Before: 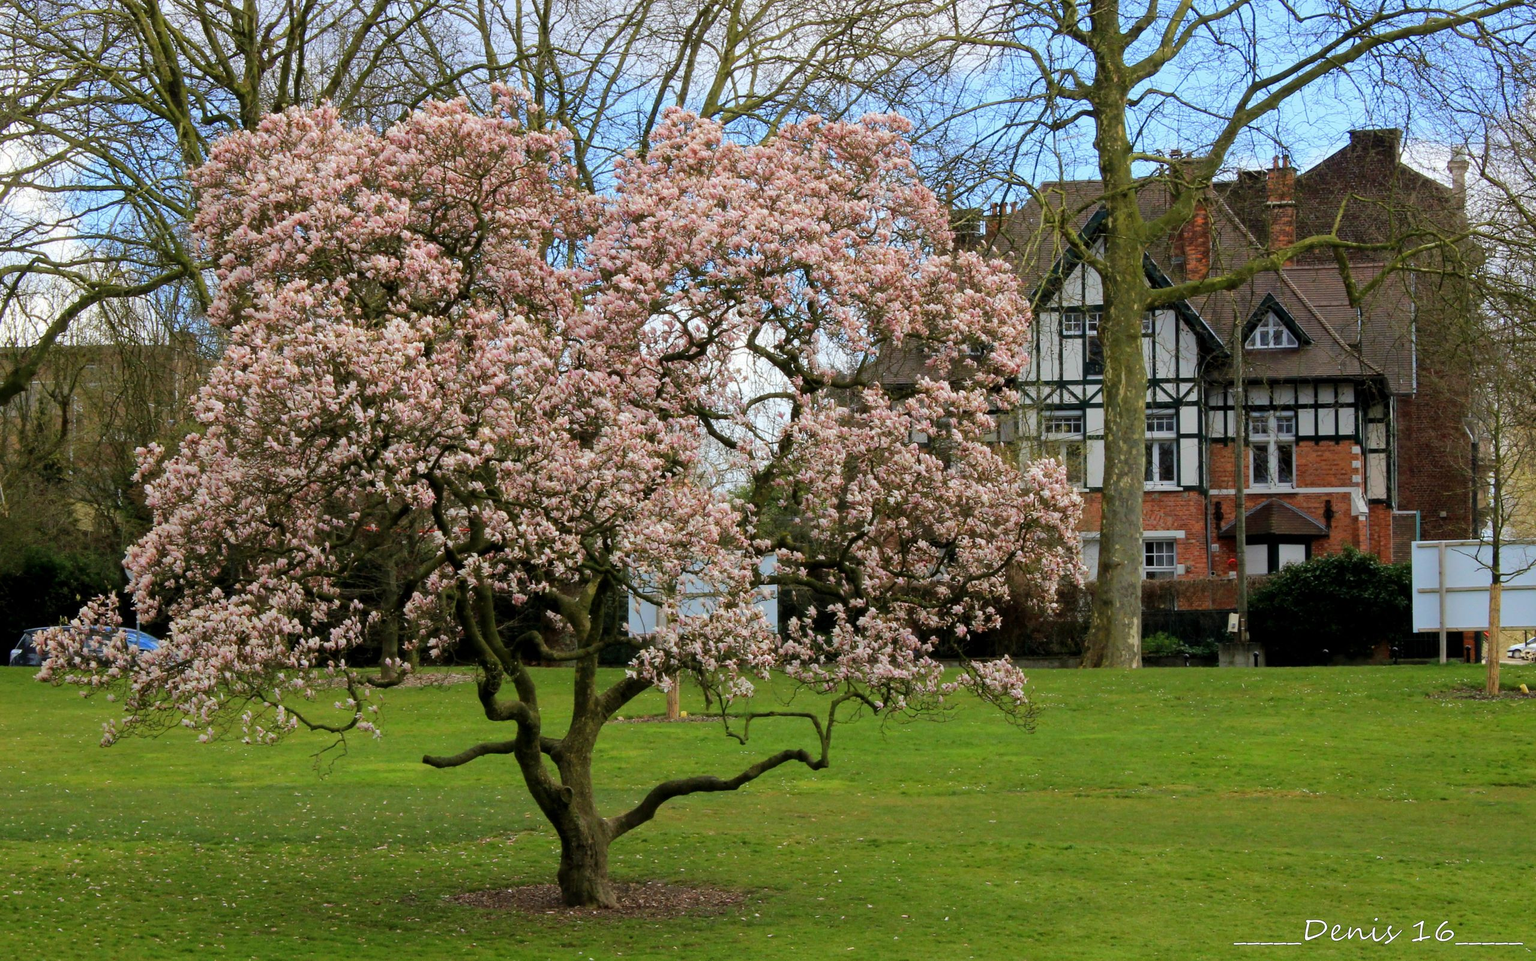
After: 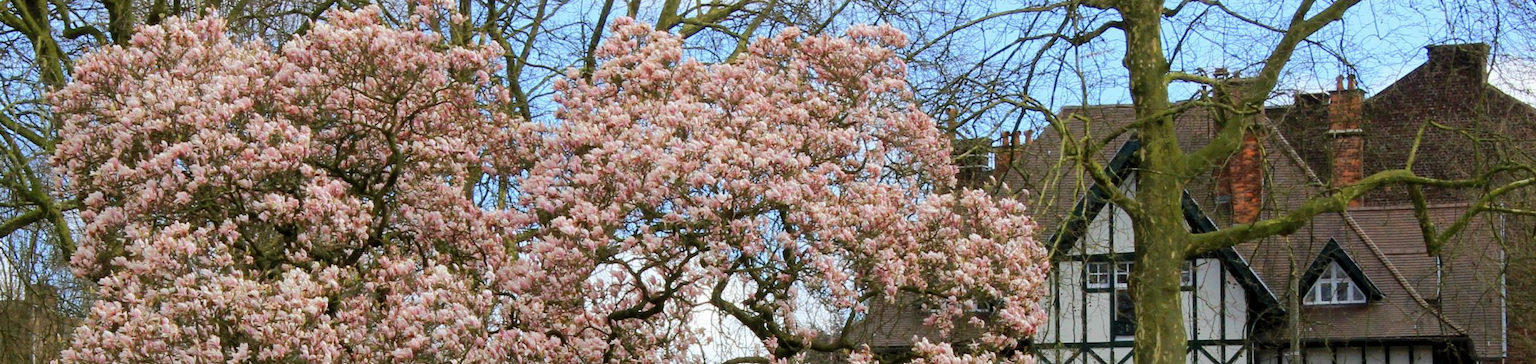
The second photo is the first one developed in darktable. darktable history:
crop and rotate: left 9.661%, top 9.622%, right 6.156%, bottom 58.404%
